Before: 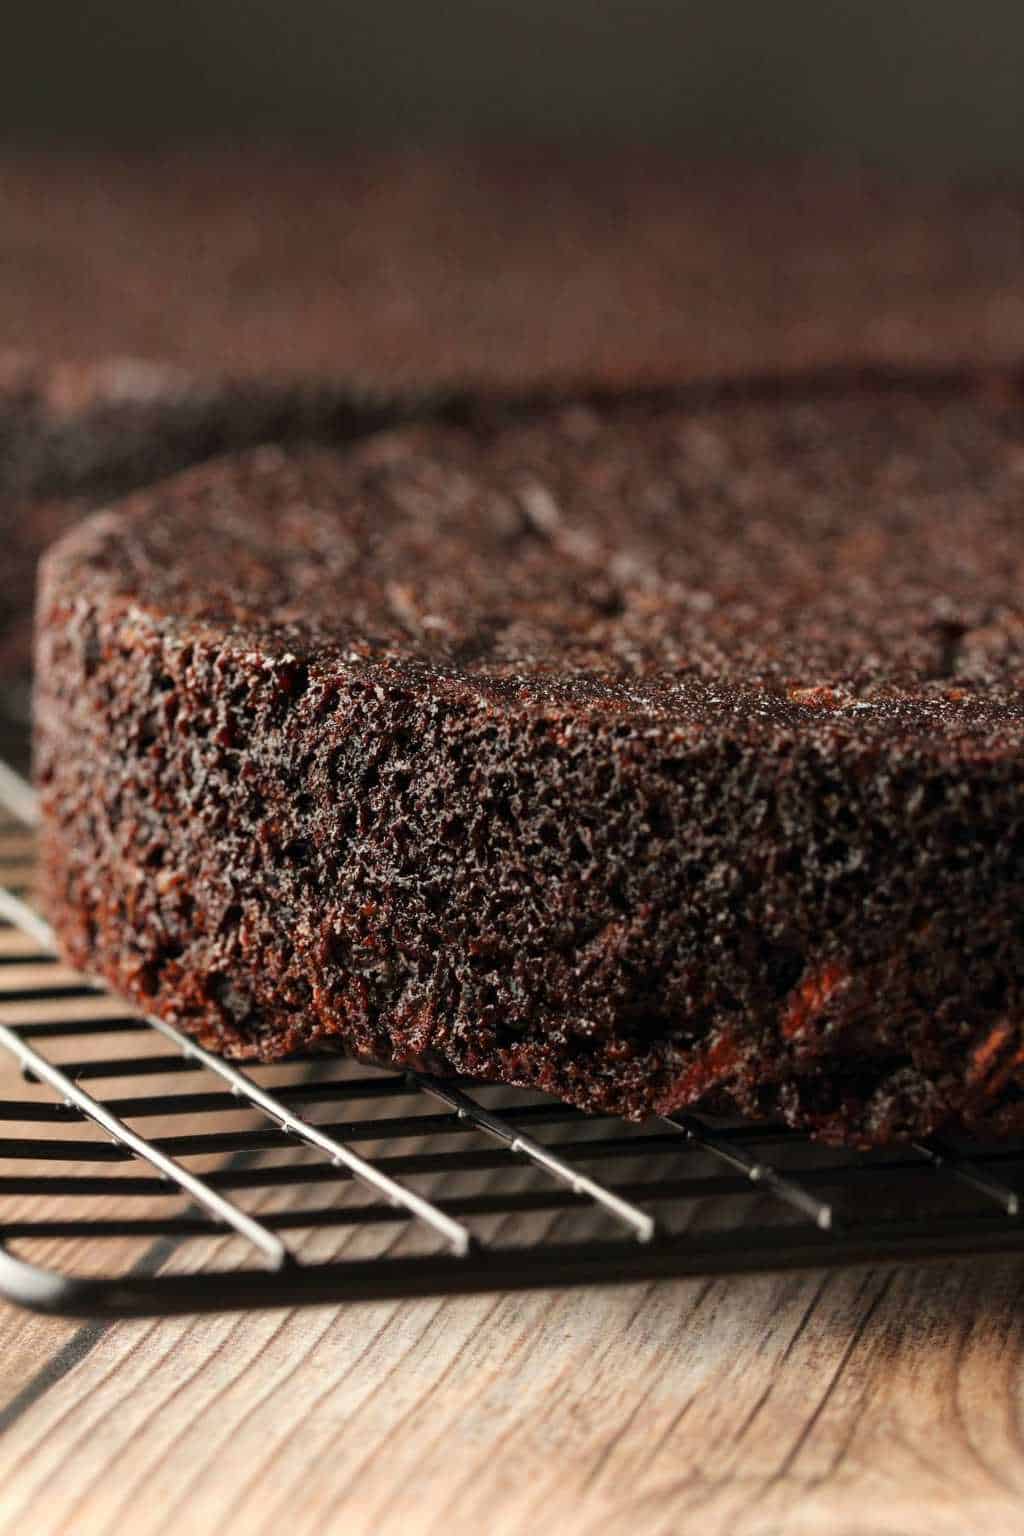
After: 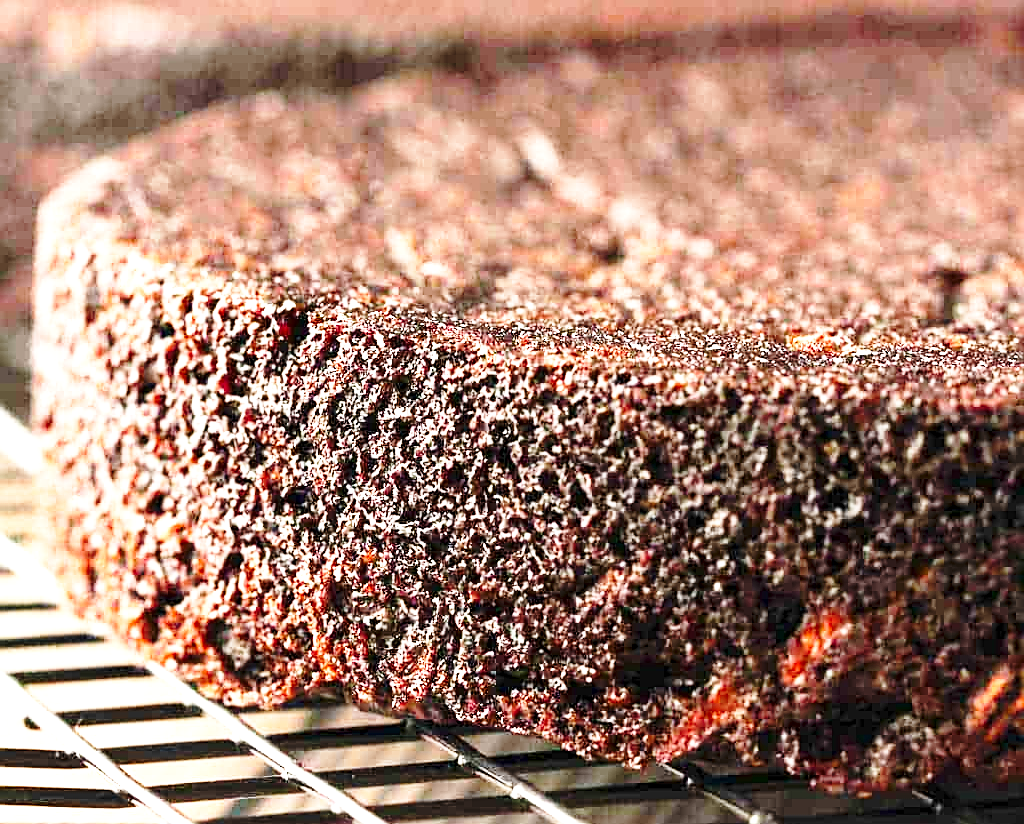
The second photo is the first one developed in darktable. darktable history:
crop and rotate: top 22.99%, bottom 23.312%
sharpen: amount 0.6
exposure: exposure 2.023 EV, compensate highlight preservation false
base curve: curves: ch0 [(0, 0) (0.028, 0.03) (0.121, 0.232) (0.46, 0.748) (0.859, 0.968) (1, 1)], preserve colors none
